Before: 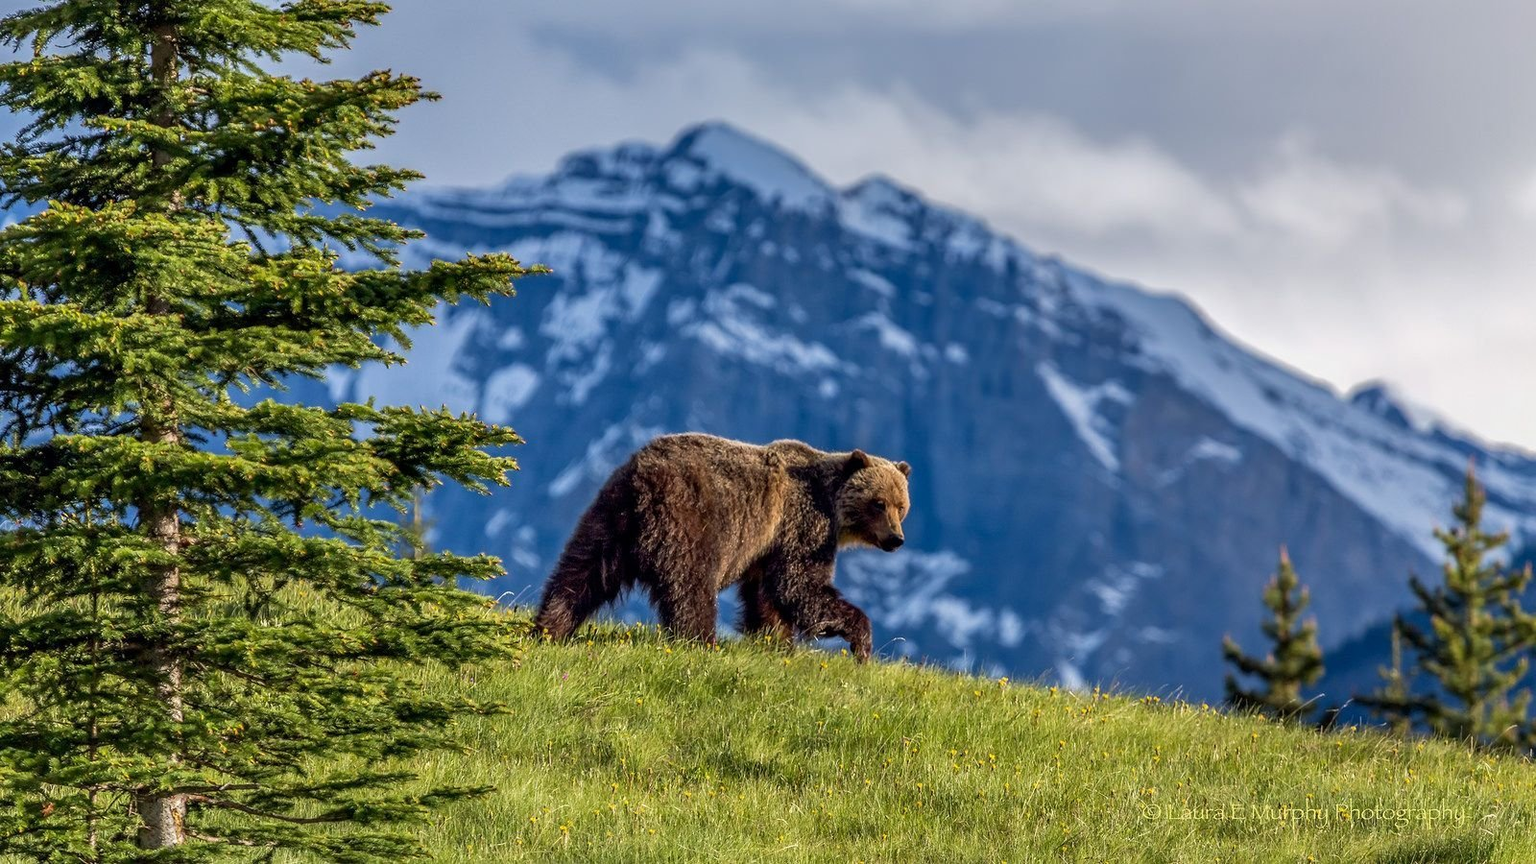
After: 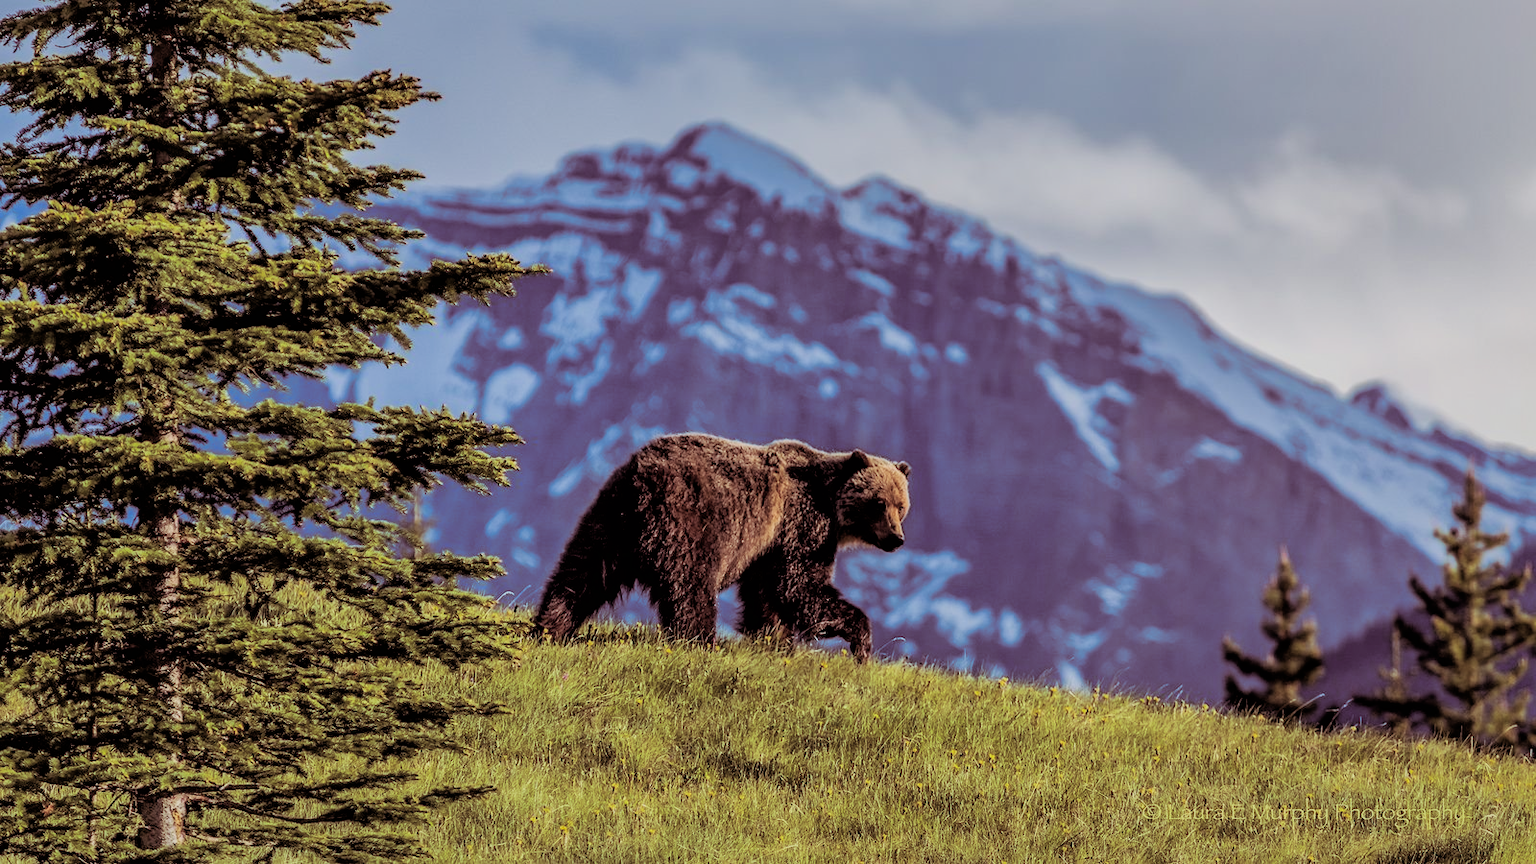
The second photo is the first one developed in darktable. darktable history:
shadows and highlights: on, module defaults
split-toning: highlights › hue 298.8°, highlights › saturation 0.73, compress 41.76%
filmic rgb: black relative exposure -5 EV, hardness 2.88, contrast 1.3
